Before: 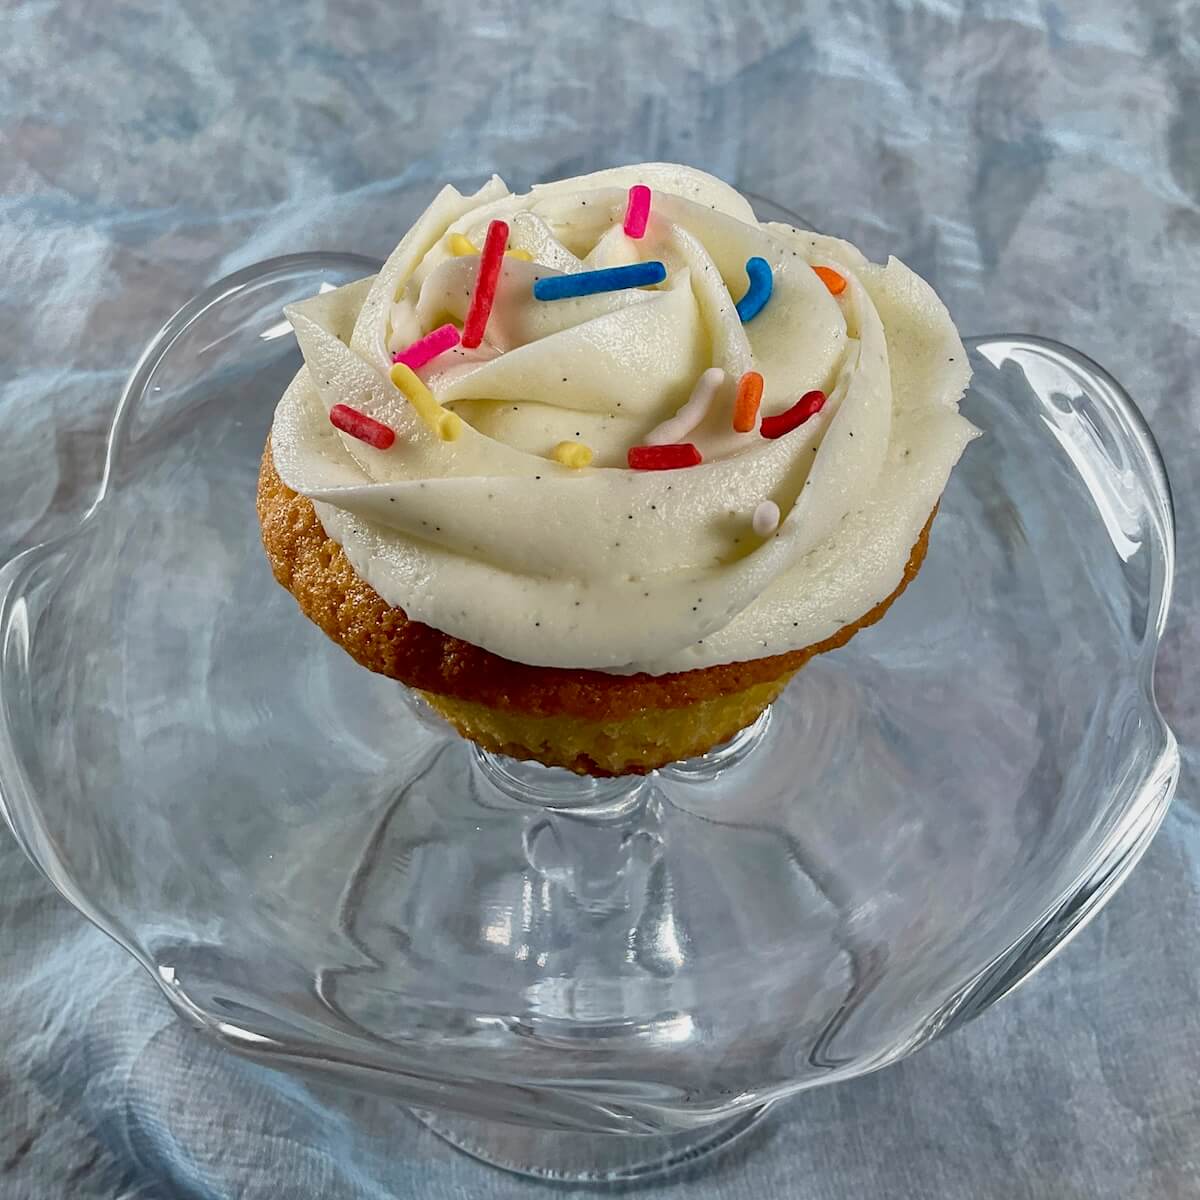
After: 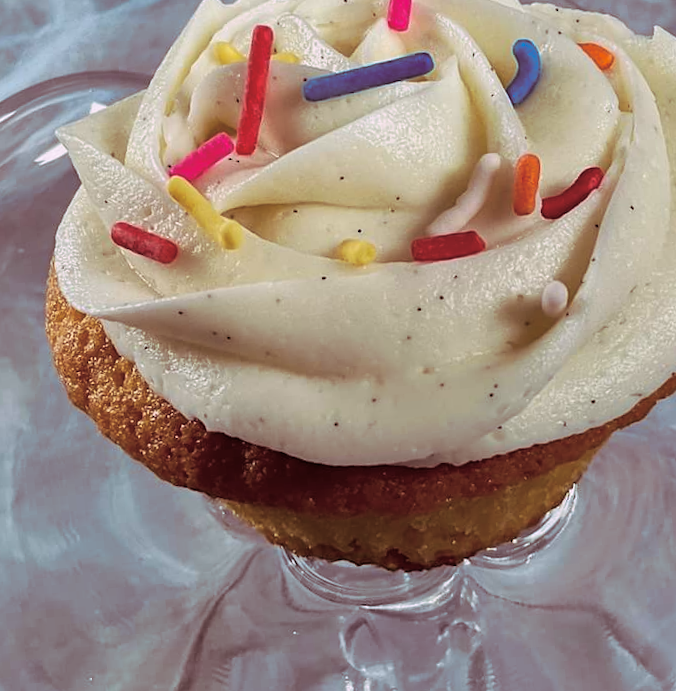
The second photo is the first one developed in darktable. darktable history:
rotate and perspective: rotation -5°, crop left 0.05, crop right 0.952, crop top 0.11, crop bottom 0.89
split-toning: highlights › hue 298.8°, highlights › saturation 0.73, compress 41.76%
white balance: red 1.004, blue 1.024
crop: left 16.202%, top 11.208%, right 26.045%, bottom 20.557%
